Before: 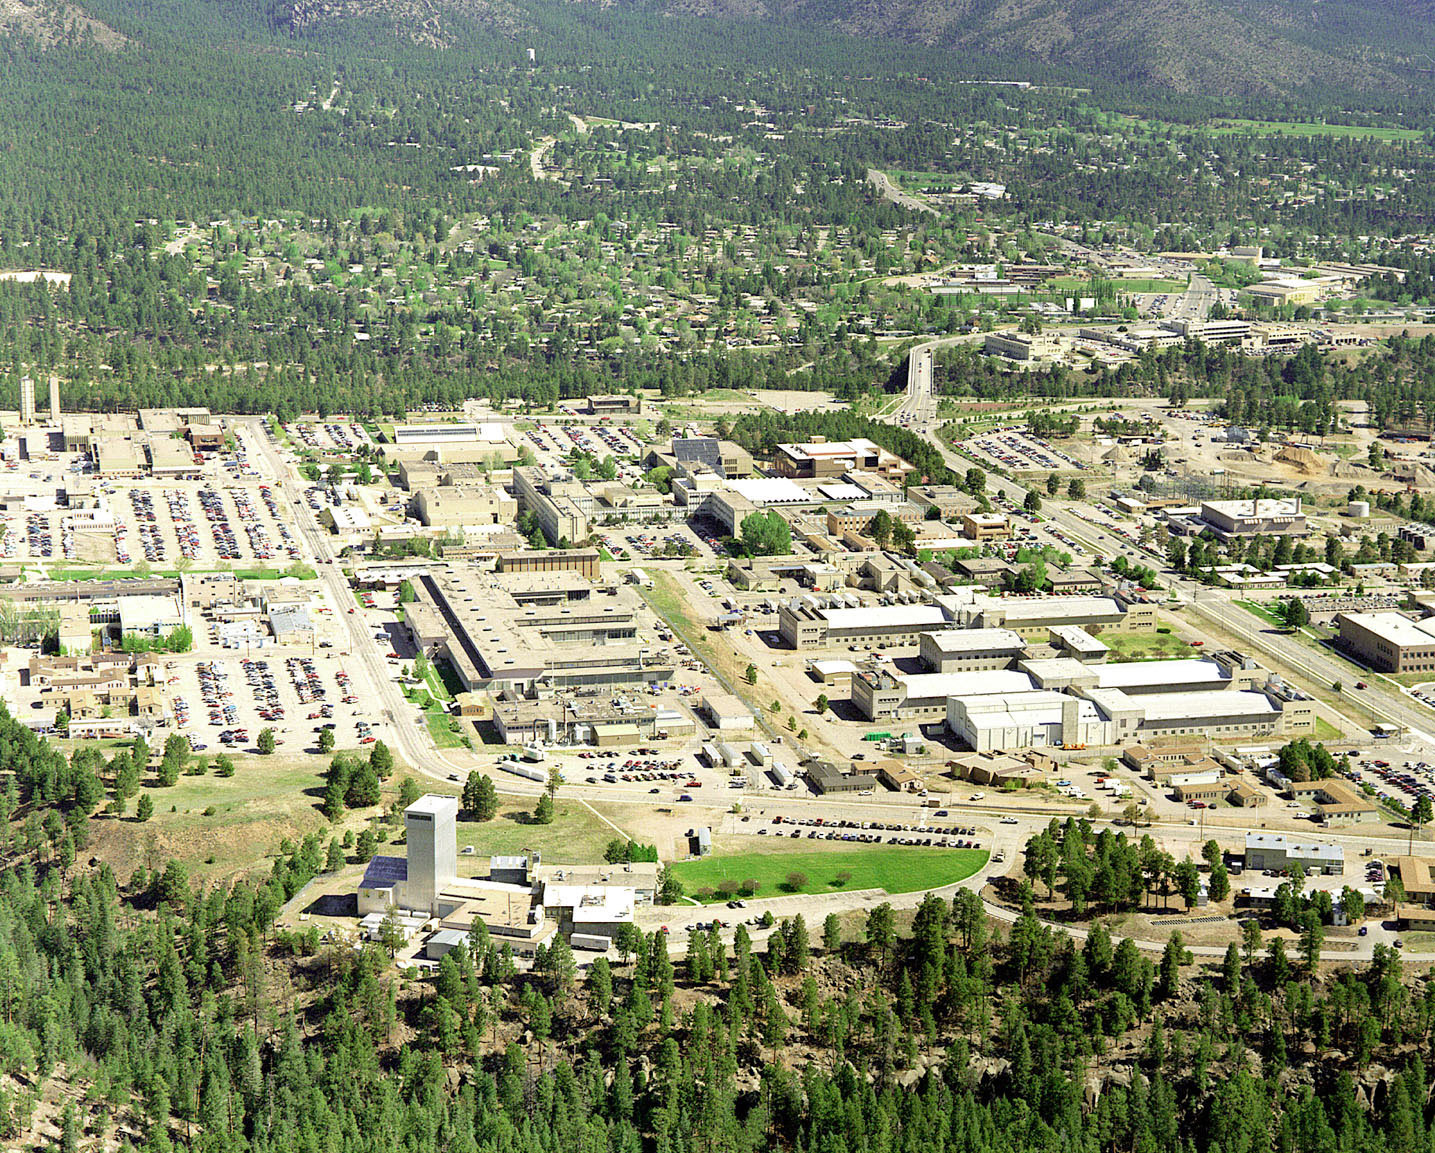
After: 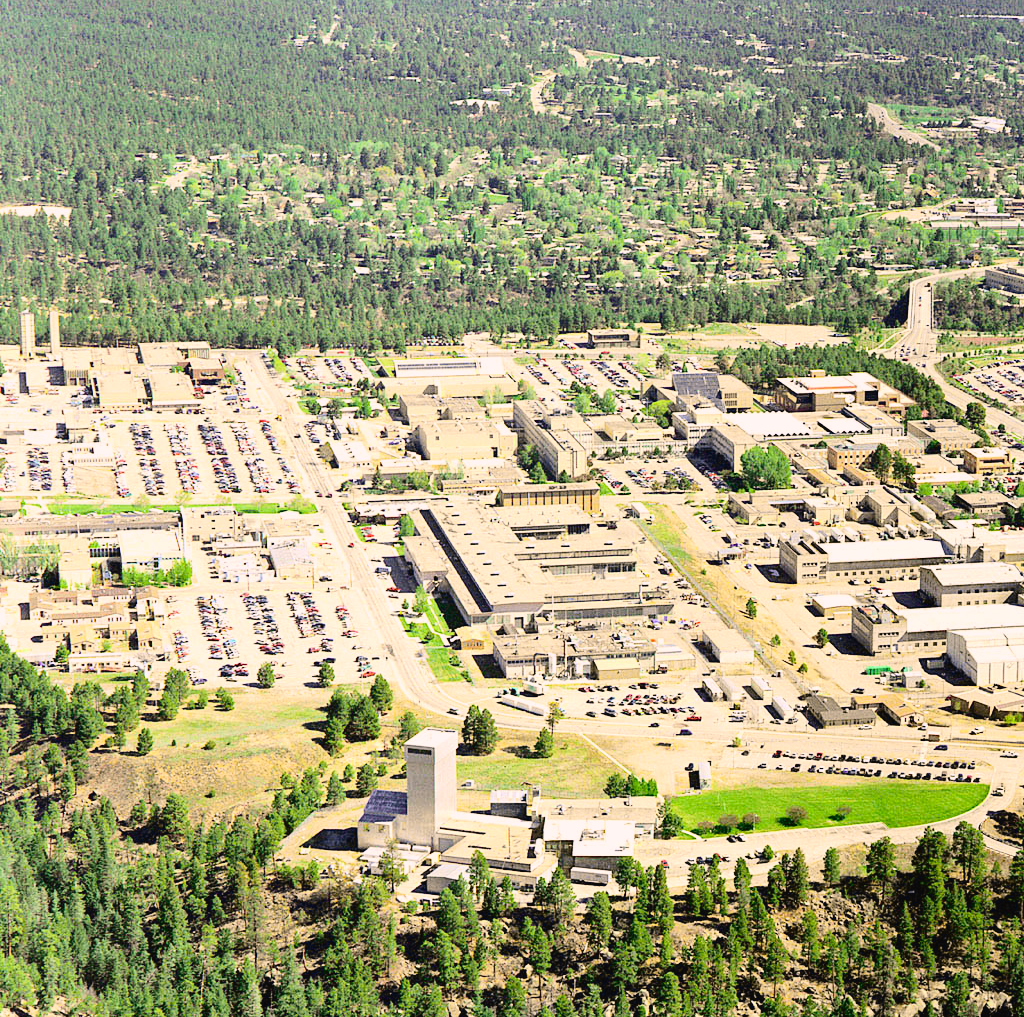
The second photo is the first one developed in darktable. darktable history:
crop: top 5.803%, right 27.864%, bottom 5.804%
rotate and perspective: crop left 0, crop top 0
color correction: highlights a* 7.34, highlights b* 4.37
tone curve: curves: ch0 [(0, 0.023) (0.103, 0.087) (0.277, 0.28) (0.46, 0.554) (0.569, 0.68) (0.735, 0.843) (0.994, 0.984)]; ch1 [(0, 0) (0.324, 0.285) (0.456, 0.438) (0.488, 0.497) (0.512, 0.503) (0.535, 0.535) (0.599, 0.606) (0.715, 0.738) (1, 1)]; ch2 [(0, 0) (0.369, 0.388) (0.449, 0.431) (0.478, 0.471) (0.502, 0.503) (0.55, 0.553) (0.603, 0.602) (0.656, 0.713) (1, 1)], color space Lab, independent channels, preserve colors none
